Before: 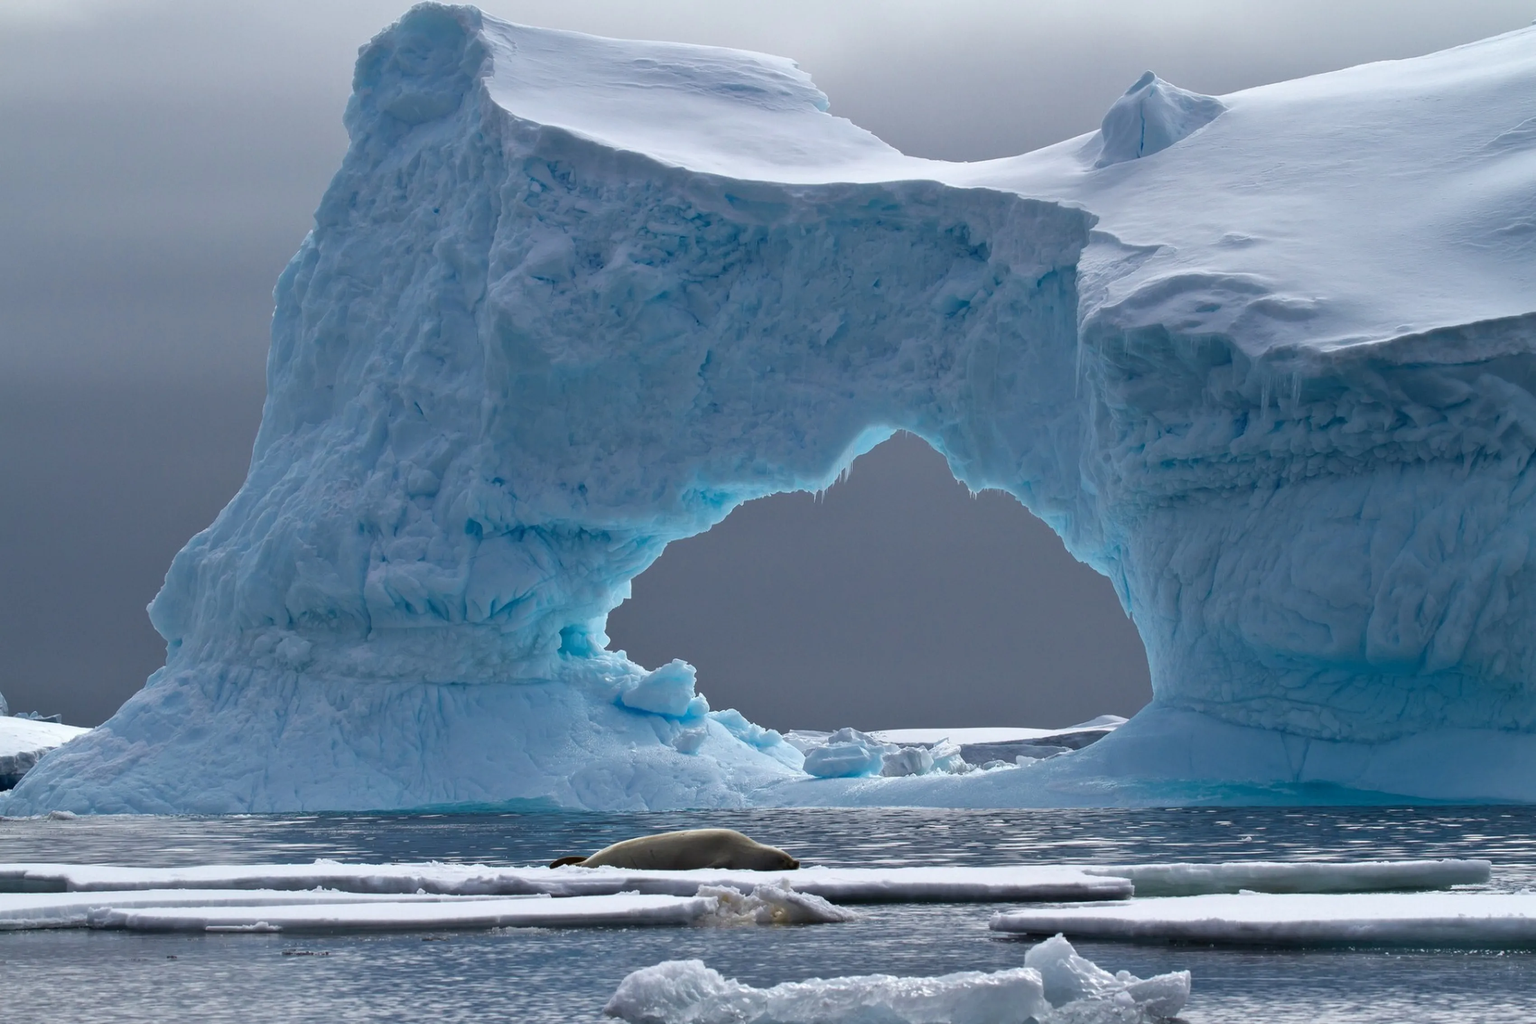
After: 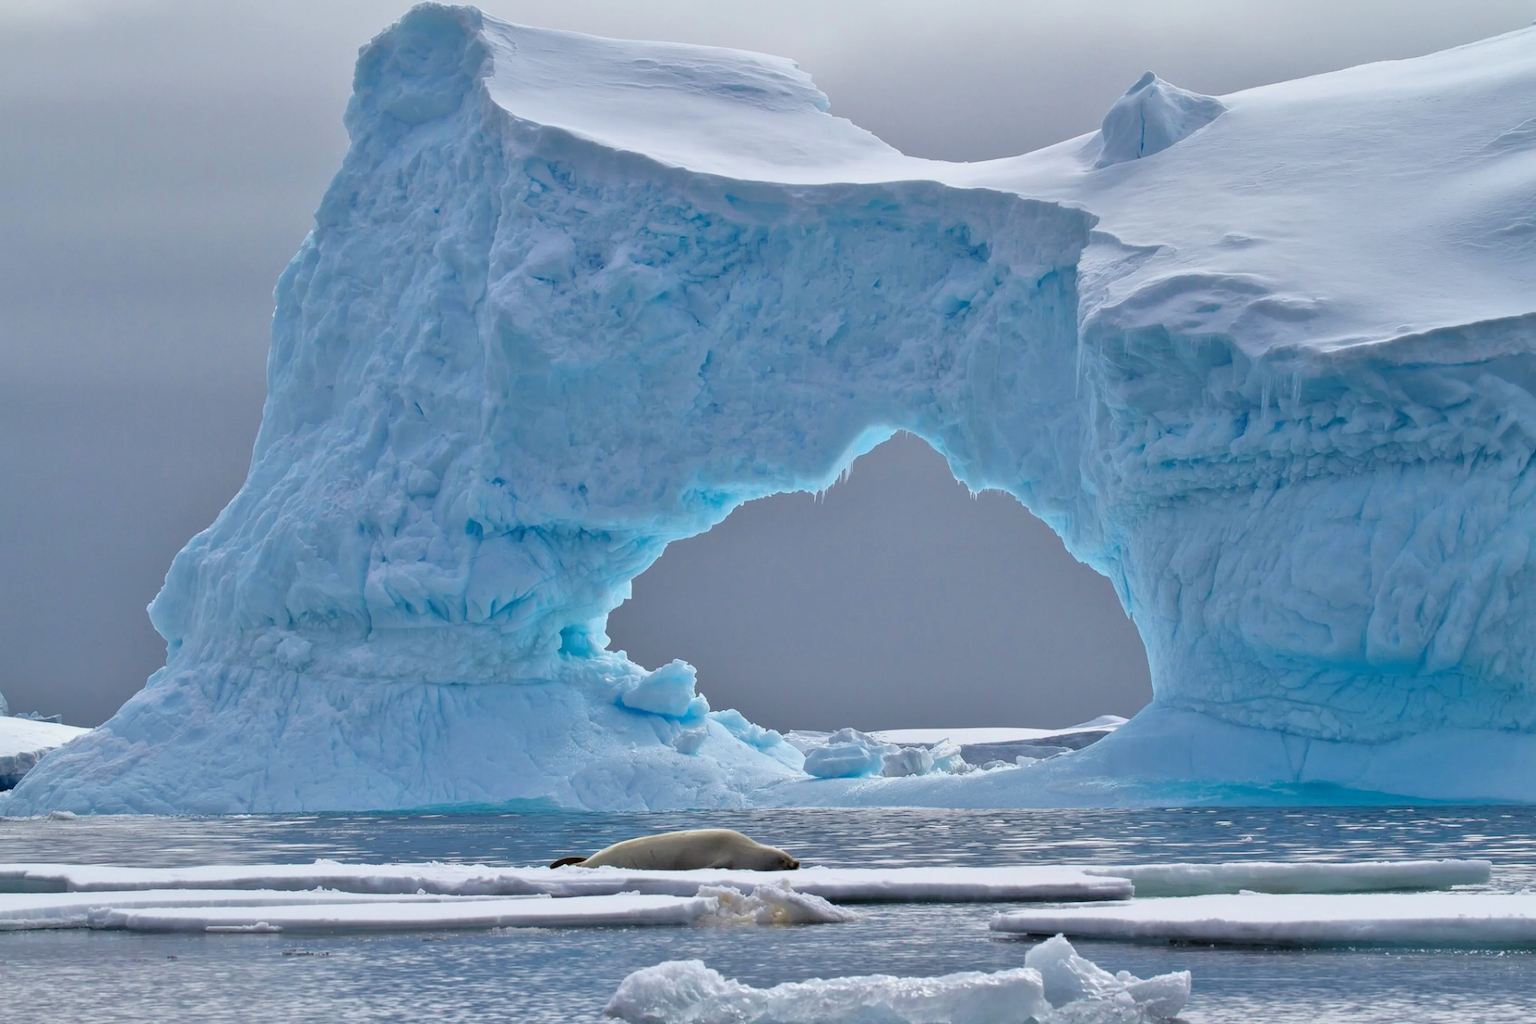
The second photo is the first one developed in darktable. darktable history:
tone equalizer: -7 EV 0.15 EV, -6 EV 0.6 EV, -5 EV 1.15 EV, -4 EV 1.33 EV, -3 EV 1.15 EV, -2 EV 0.6 EV, -1 EV 0.15 EV, mask exposure compensation -0.5 EV
filmic rgb: black relative exposure -11.35 EV, white relative exposure 3.22 EV, hardness 6.76, color science v6 (2022)
exposure: compensate highlight preservation false
